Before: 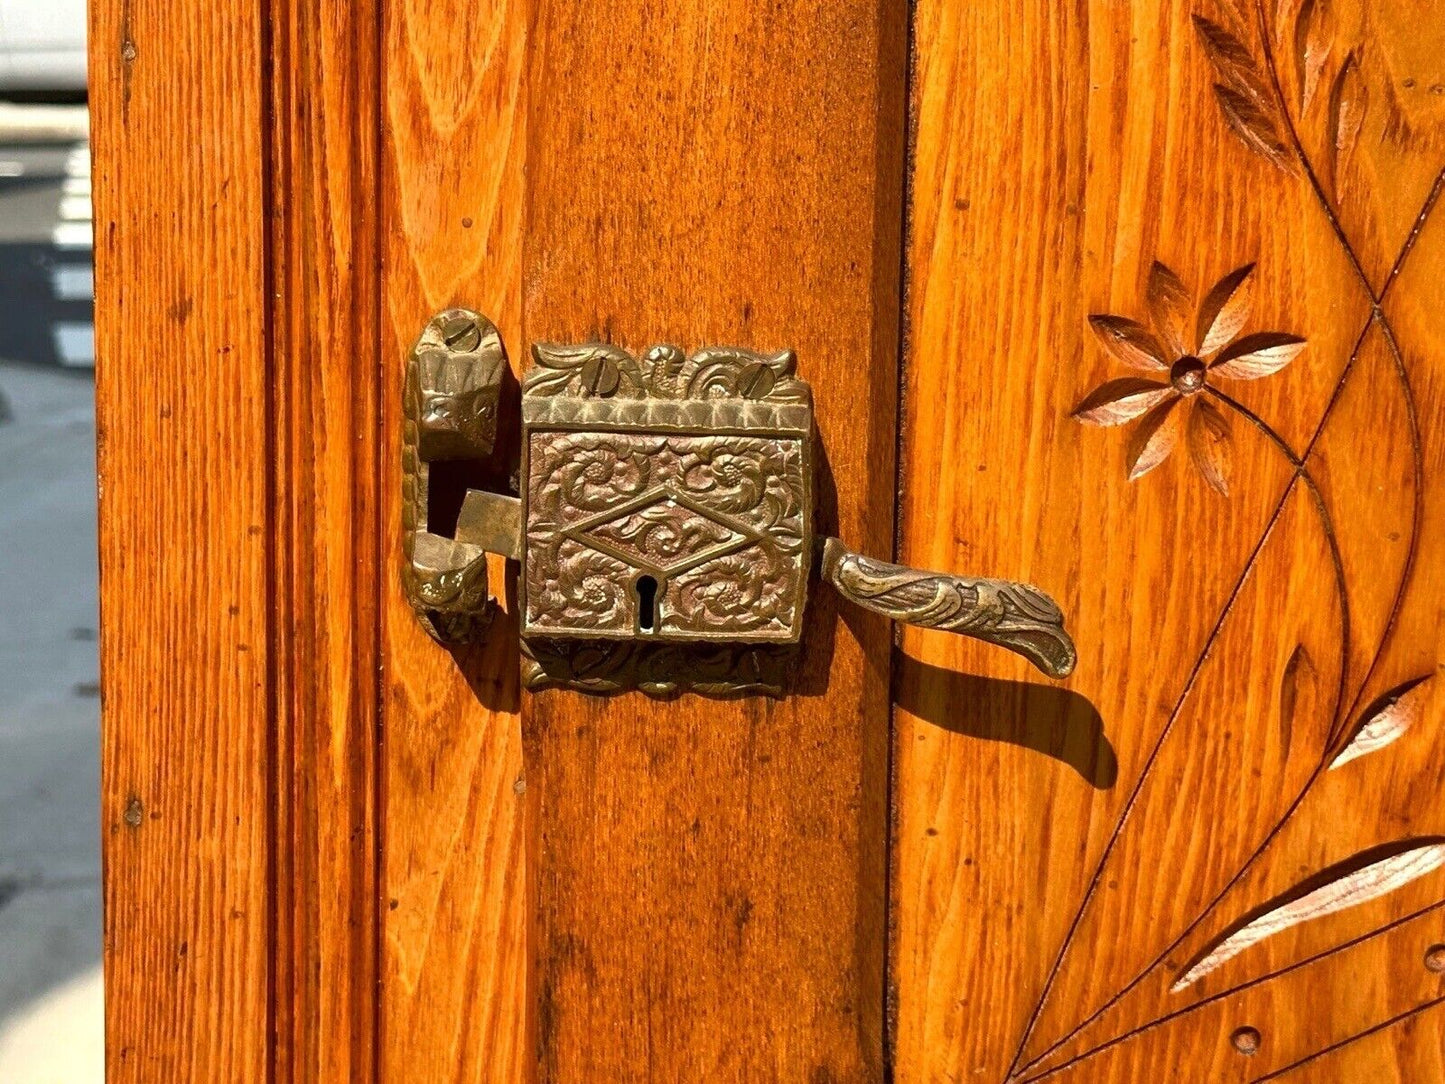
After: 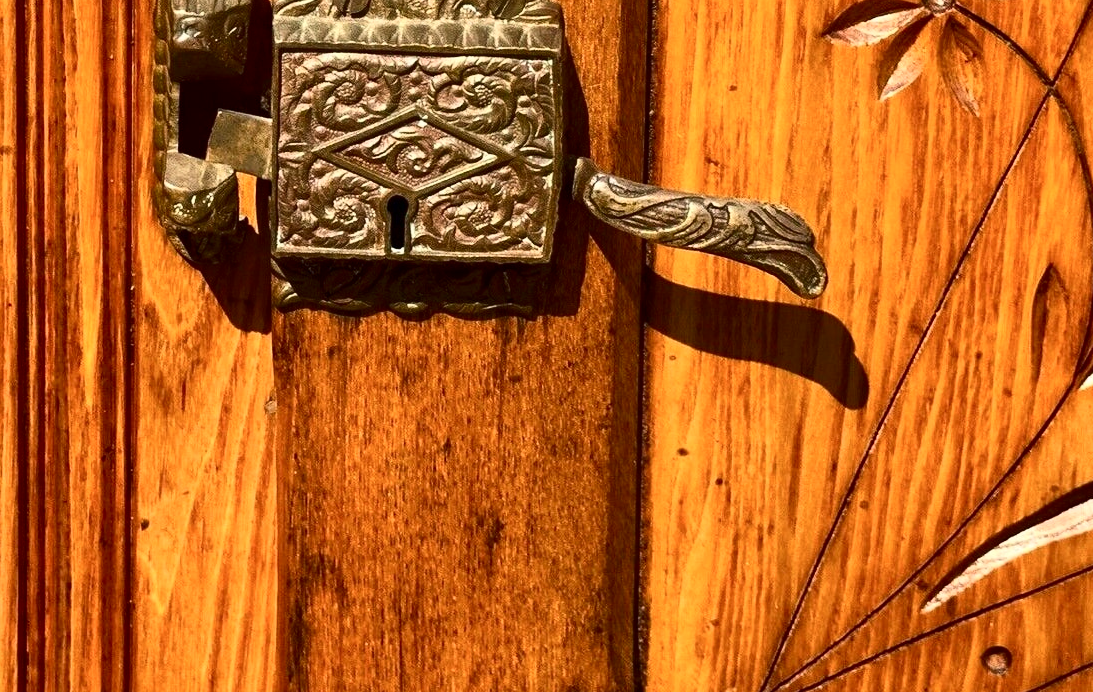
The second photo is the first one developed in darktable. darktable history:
crop and rotate: left 17.299%, top 35.115%, right 7.015%, bottom 1.024%
contrast brightness saturation: contrast 0.28
